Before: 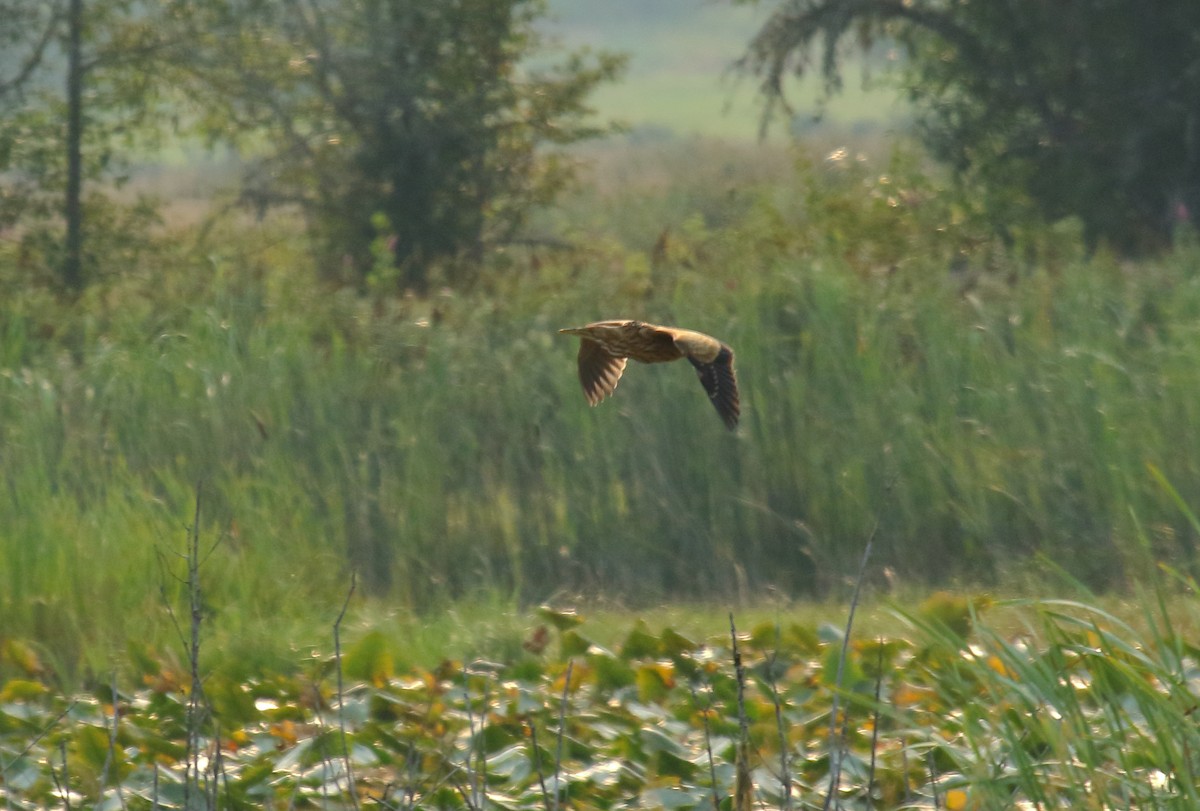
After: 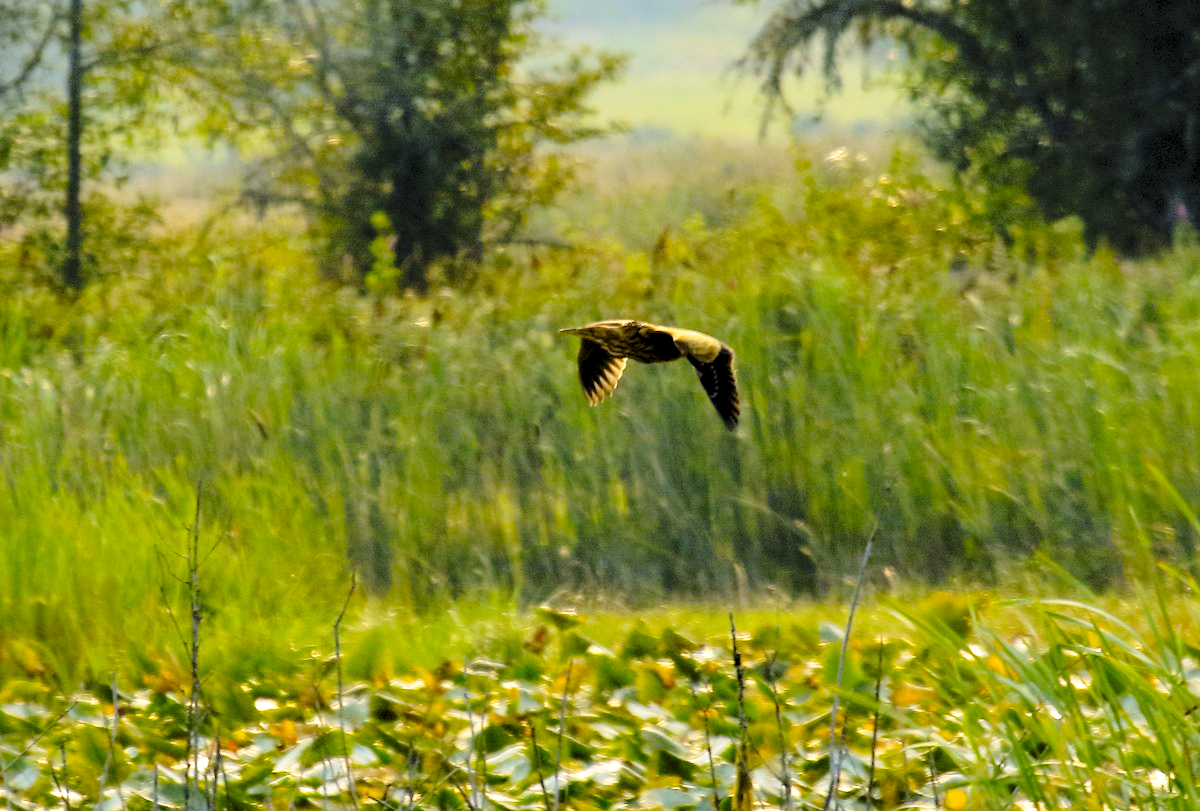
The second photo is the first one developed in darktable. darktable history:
rgb levels: levels [[0.034, 0.472, 0.904], [0, 0.5, 1], [0, 0.5, 1]]
color contrast: green-magenta contrast 1.12, blue-yellow contrast 1.95, unbound 0
base curve: curves: ch0 [(0, 0) (0.028, 0.03) (0.121, 0.232) (0.46, 0.748) (0.859, 0.968) (1, 1)], preserve colors none
